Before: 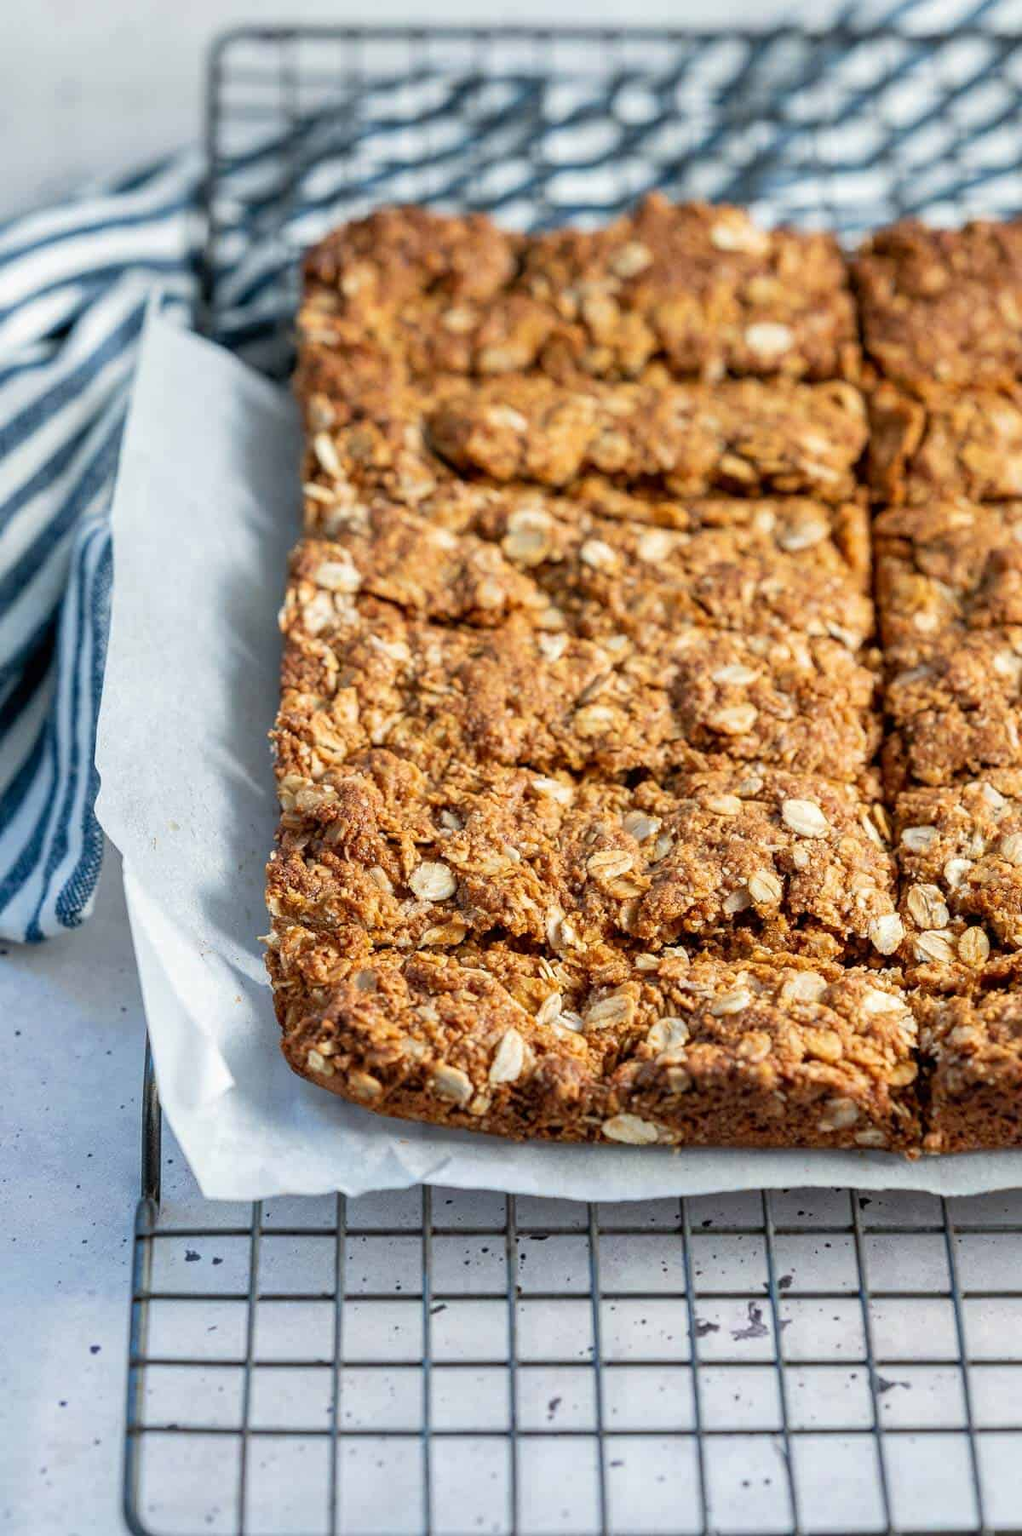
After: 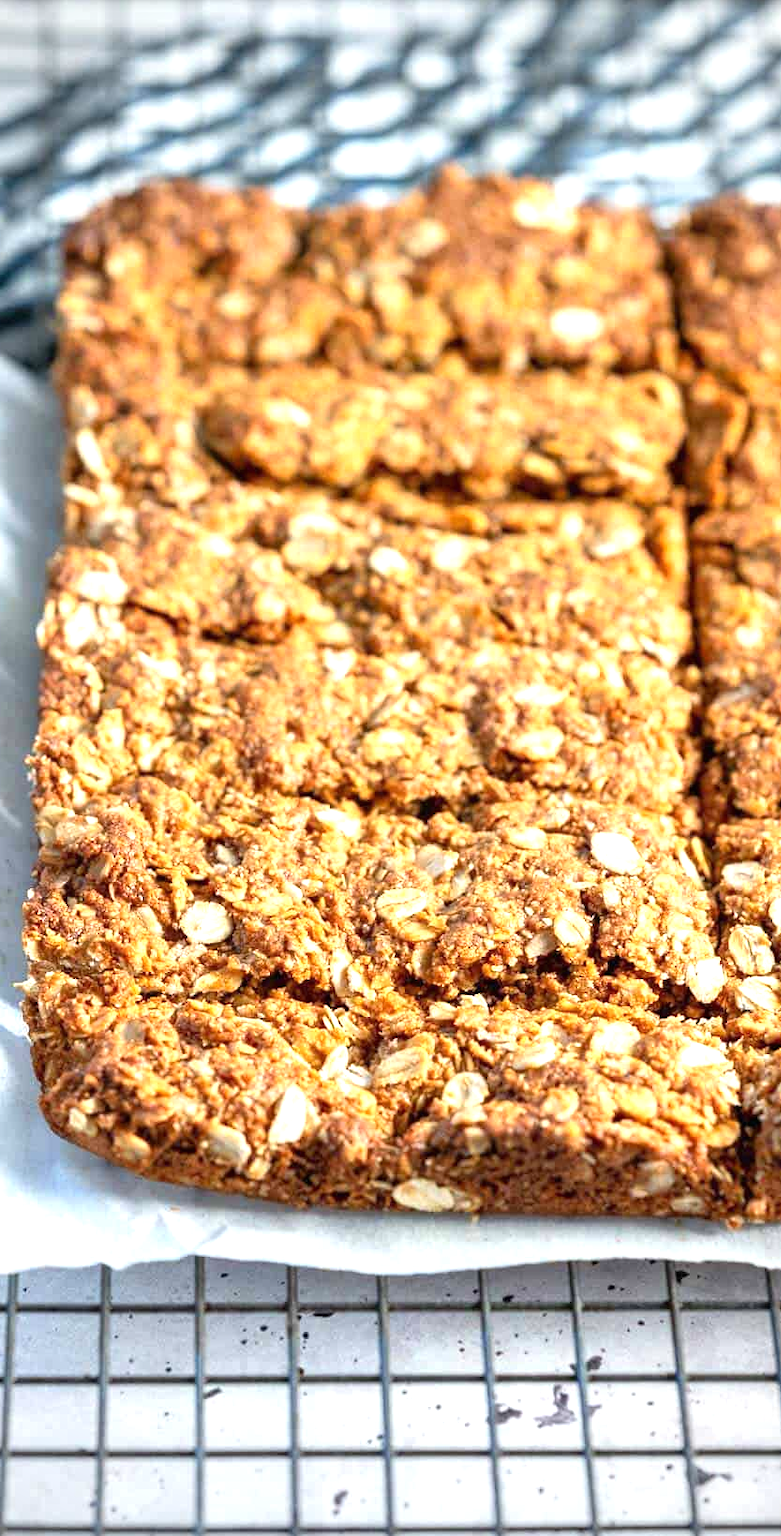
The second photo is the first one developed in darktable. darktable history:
vignetting: fall-off start 74.49%, fall-off radius 65.9%, brightness -0.628, saturation -0.68
crop and rotate: left 24.034%, top 2.838%, right 6.406%, bottom 6.299%
tone equalizer: on, module defaults
exposure: black level correction 0, exposure 0.95 EV, compensate exposure bias true, compensate highlight preservation false
